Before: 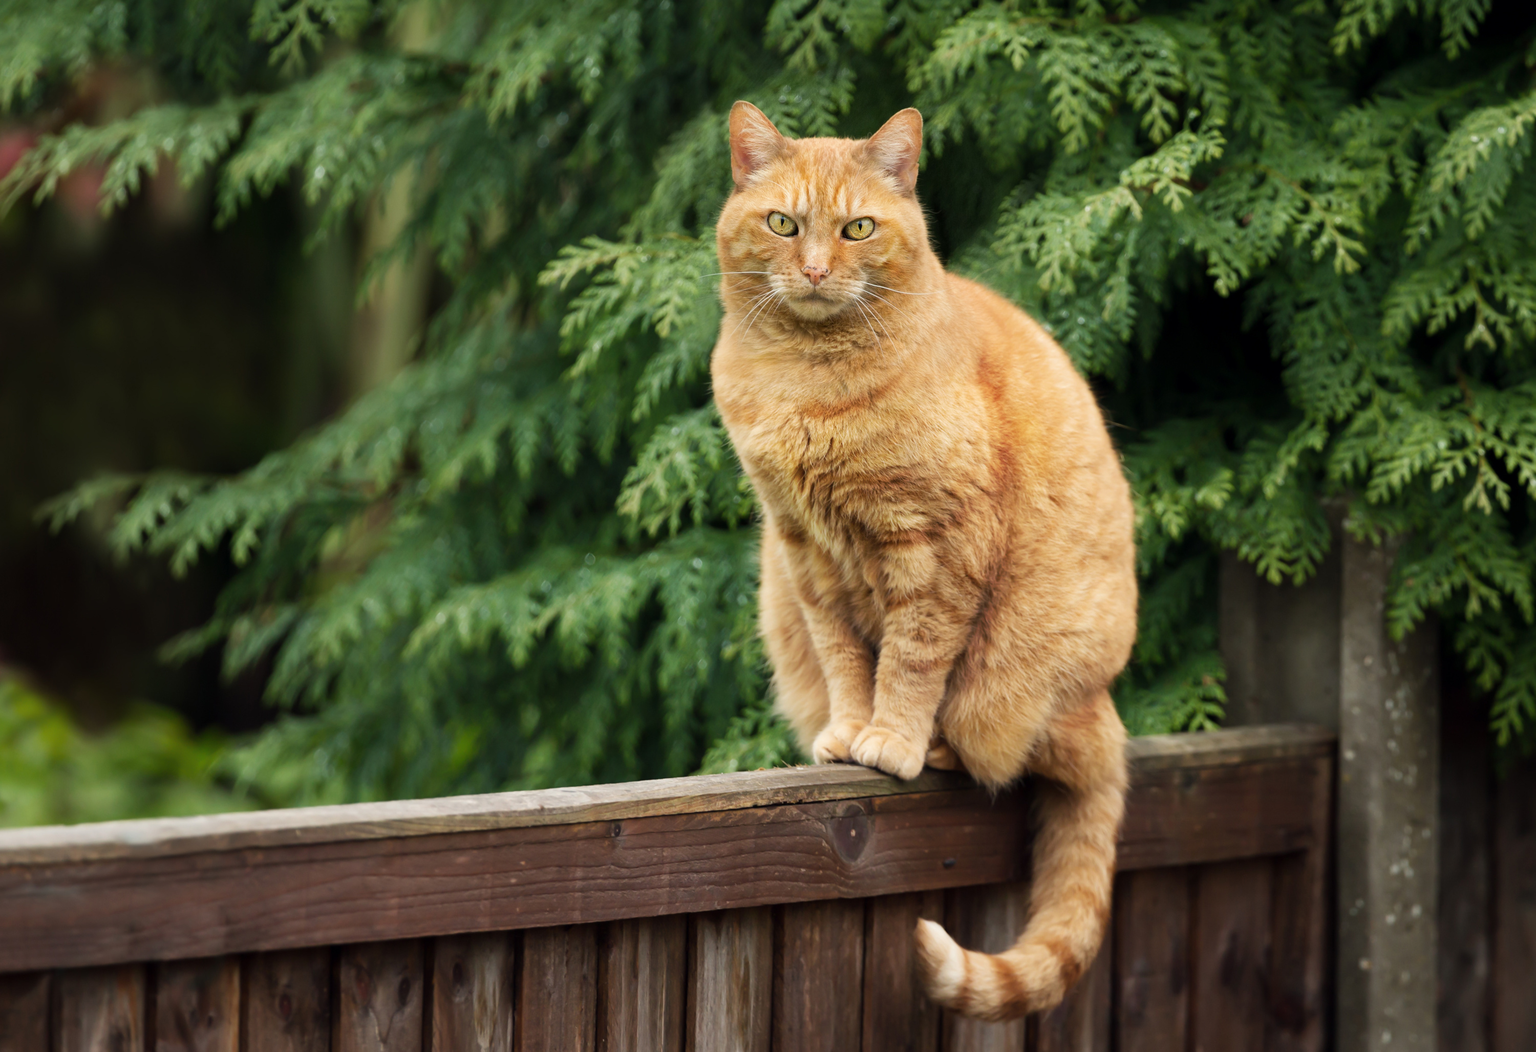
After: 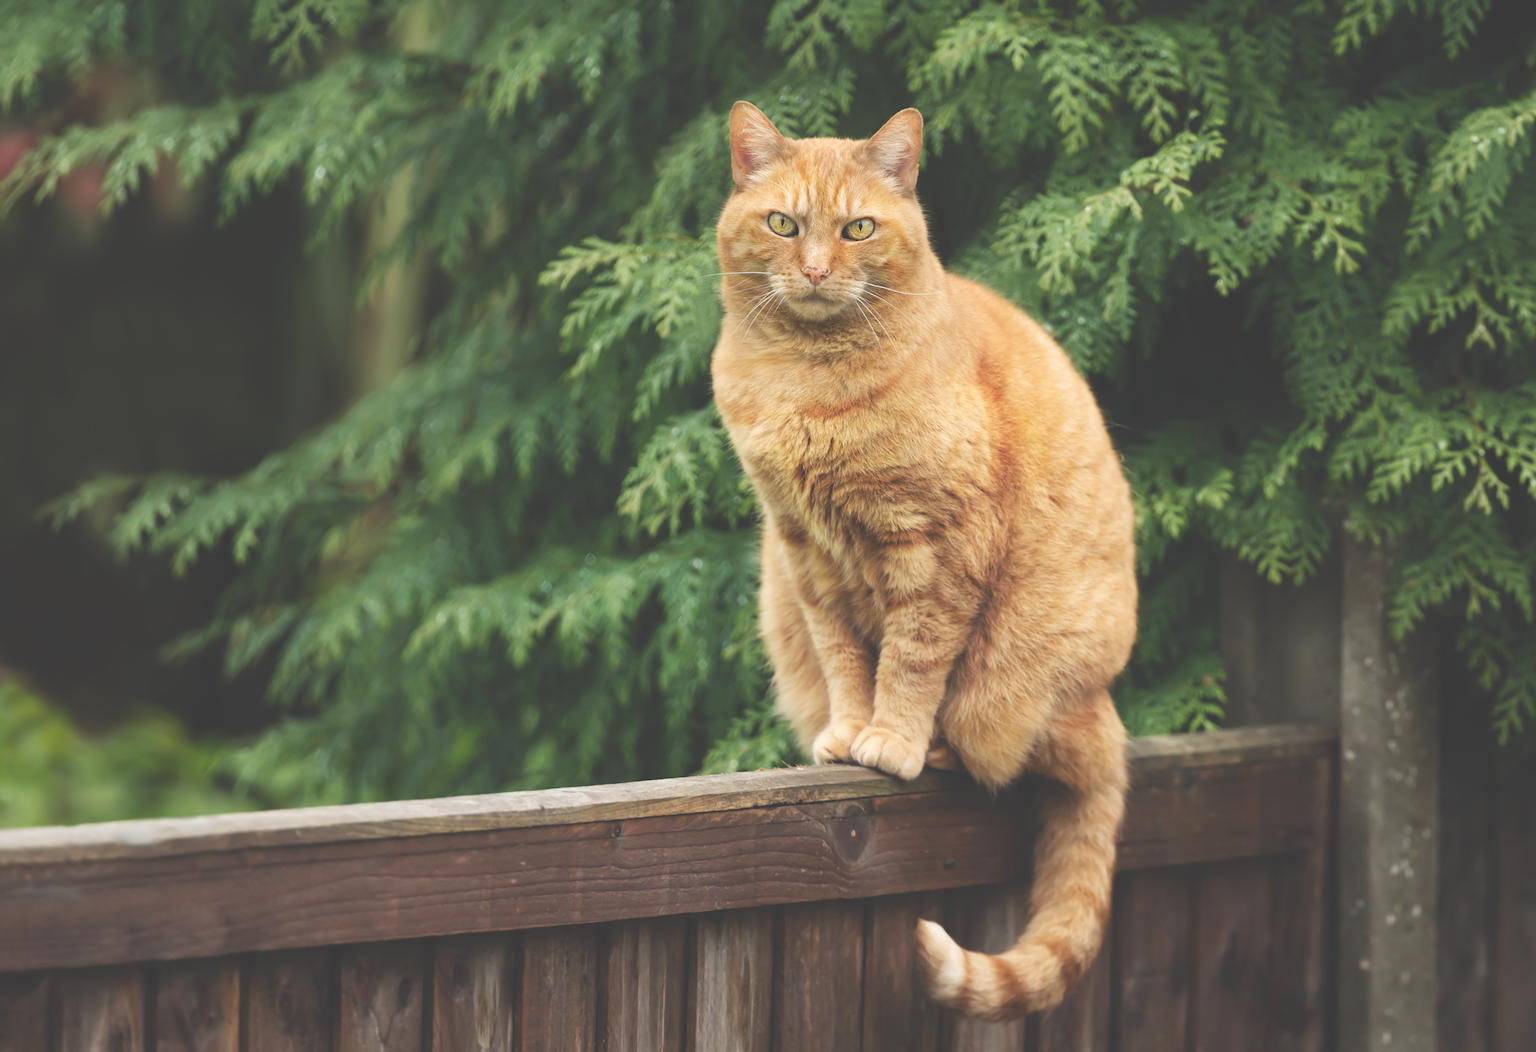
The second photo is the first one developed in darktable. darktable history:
exposure: black level correction -0.042, exposure 0.061 EV, compensate highlight preservation false
